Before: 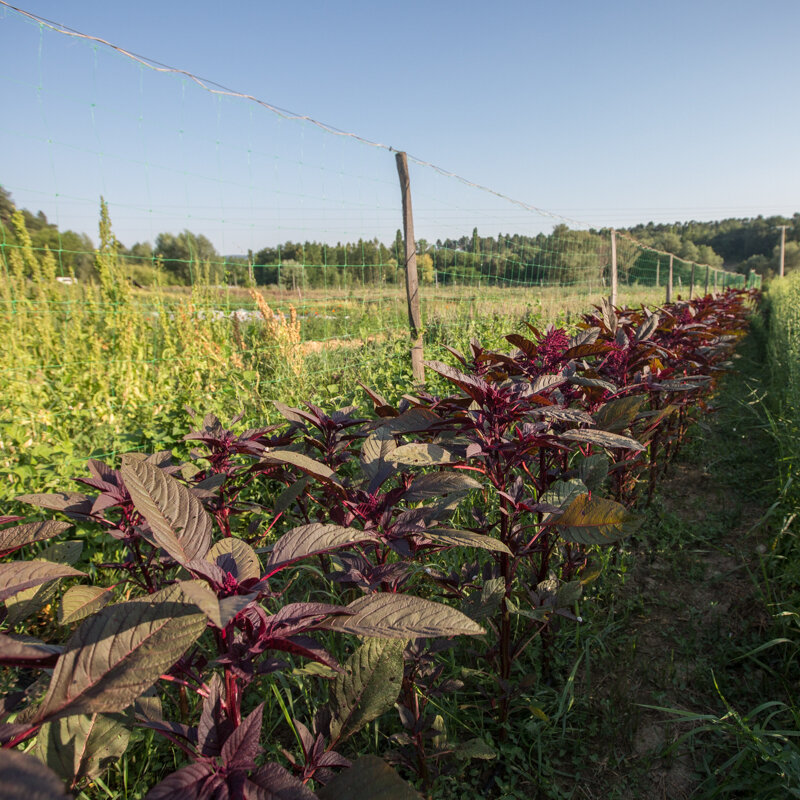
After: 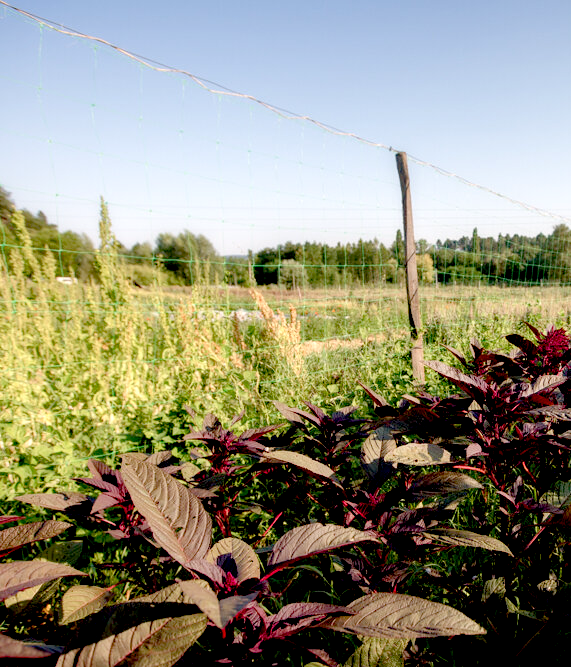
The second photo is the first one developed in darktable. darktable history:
exposure: black level correction 0.042, exposure 0.499 EV, compensate highlight preservation false
crop: right 28.597%, bottom 16.587%
color balance rgb: highlights gain › chroma 1.107%, highlights gain › hue 54.21°, perceptual saturation grading › global saturation 0.427%, perceptual saturation grading › highlights -32.616%, perceptual saturation grading › mid-tones 5.092%, perceptual saturation grading › shadows 17.892%
contrast equalizer: y [[0.5, 0.501, 0.525, 0.597, 0.58, 0.514], [0.5 ×6], [0.5 ×6], [0 ×6], [0 ×6]], mix -0.995
